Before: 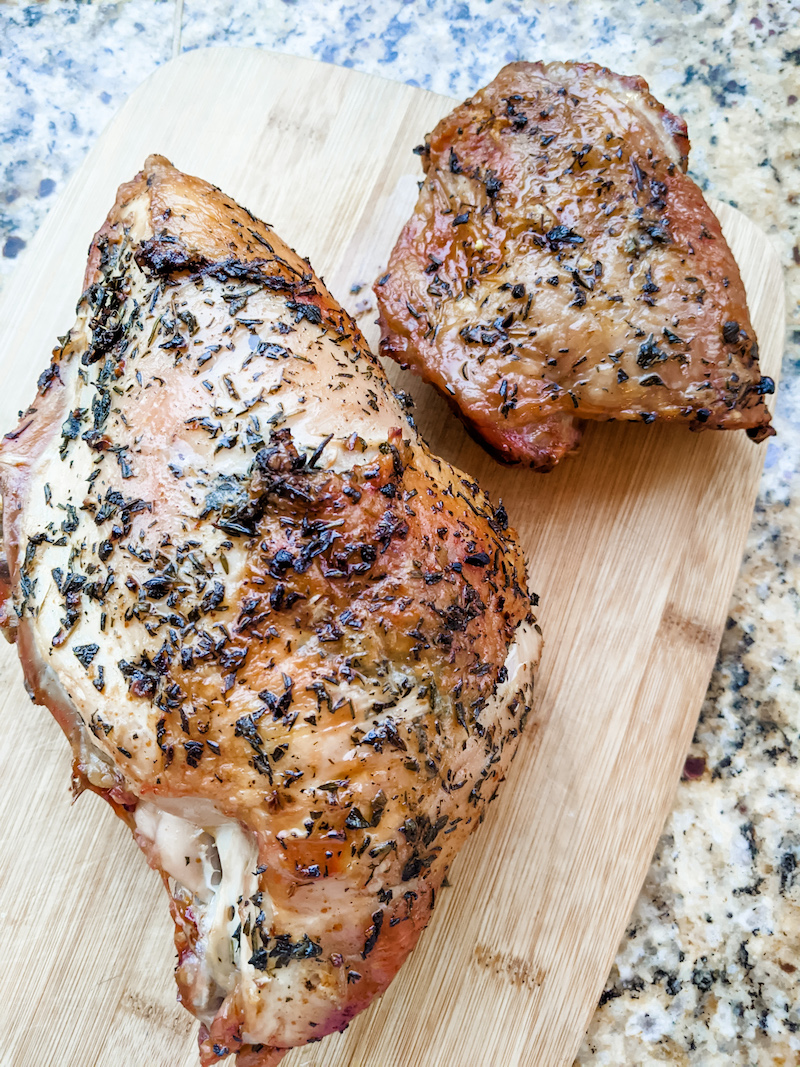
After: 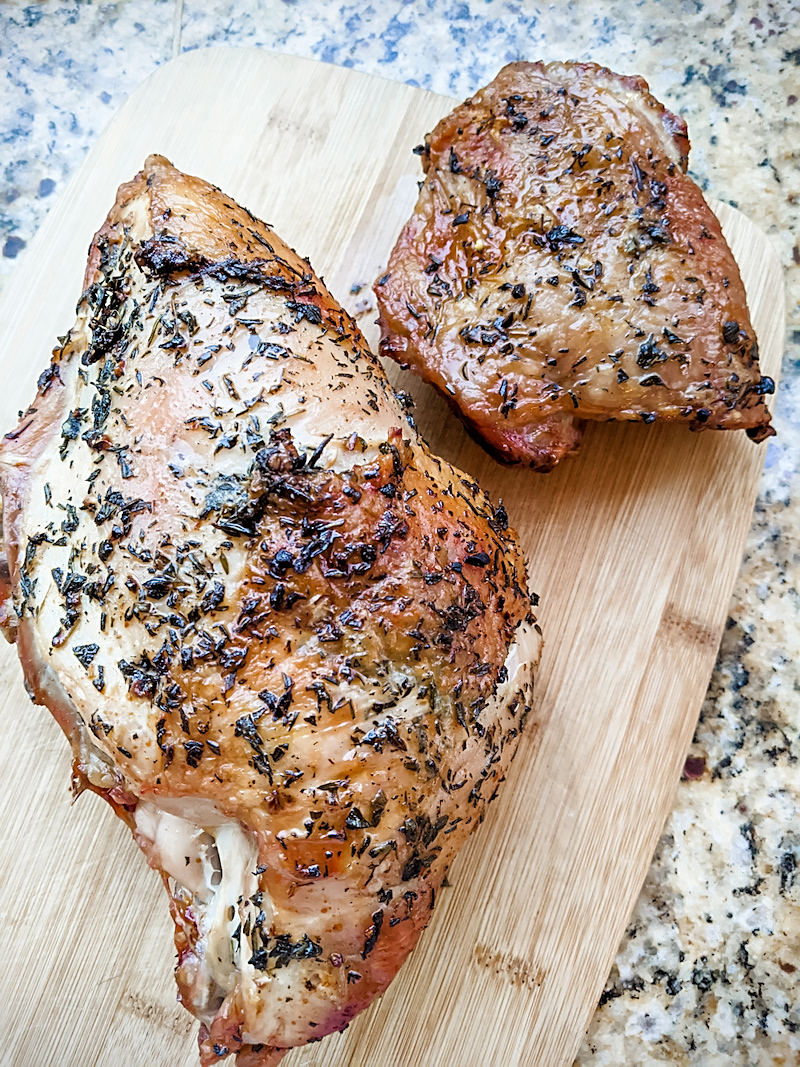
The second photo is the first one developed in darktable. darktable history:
sharpen: on, module defaults
vignetting: fall-off start 100%, fall-off radius 71%, brightness -0.434, saturation -0.2, width/height ratio 1.178, dithering 8-bit output, unbound false
